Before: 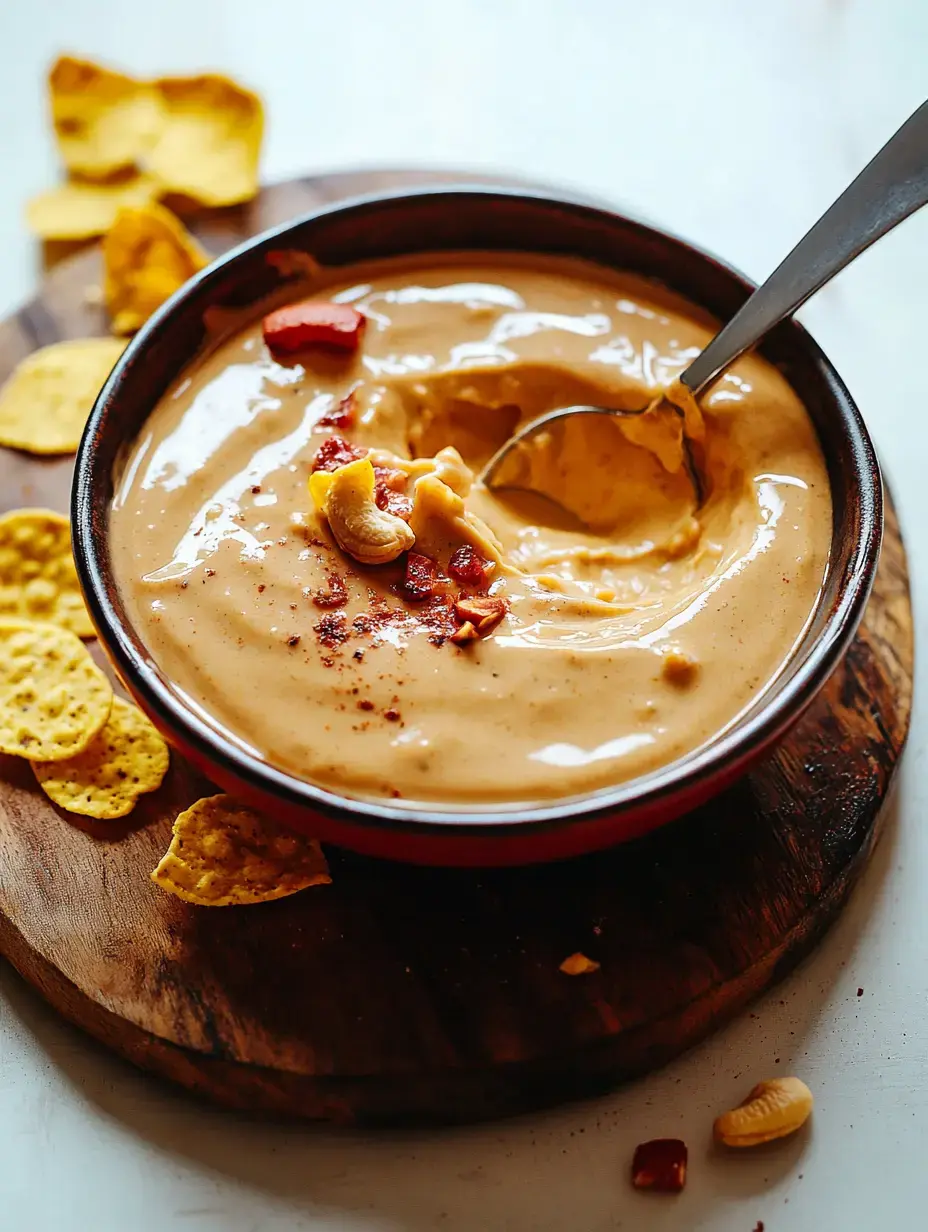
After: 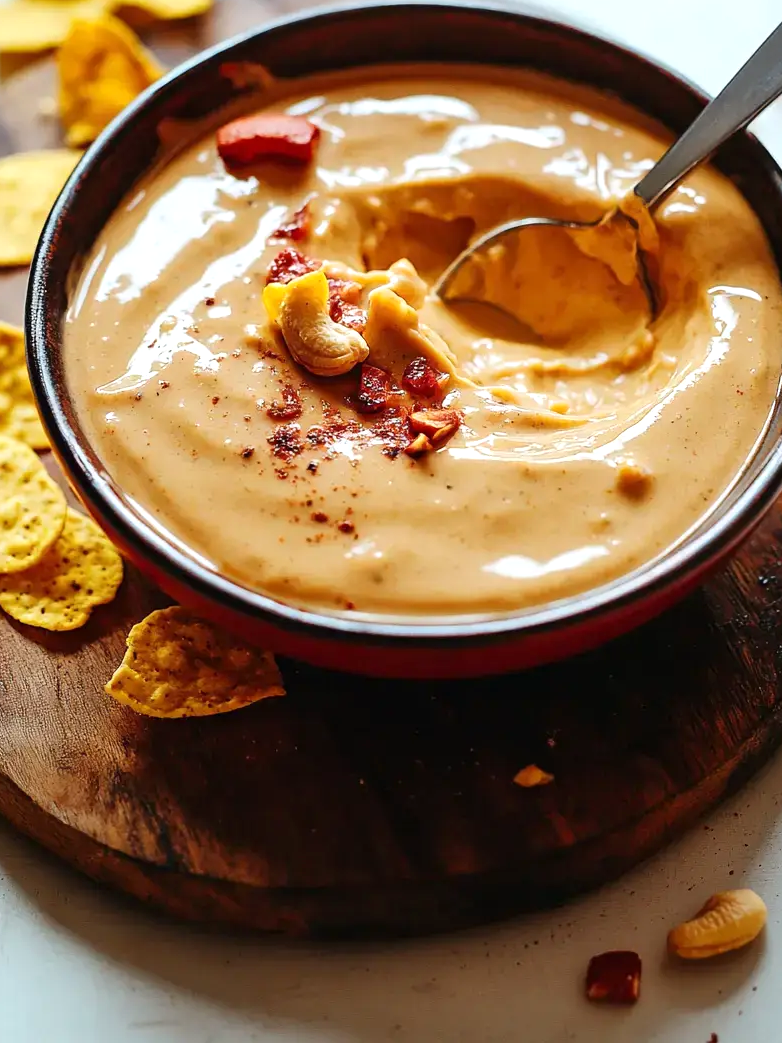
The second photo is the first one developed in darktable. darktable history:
exposure: exposure 0.19 EV, compensate highlight preservation false
crop and rotate: left 4.987%, top 15.278%, right 10.656%
